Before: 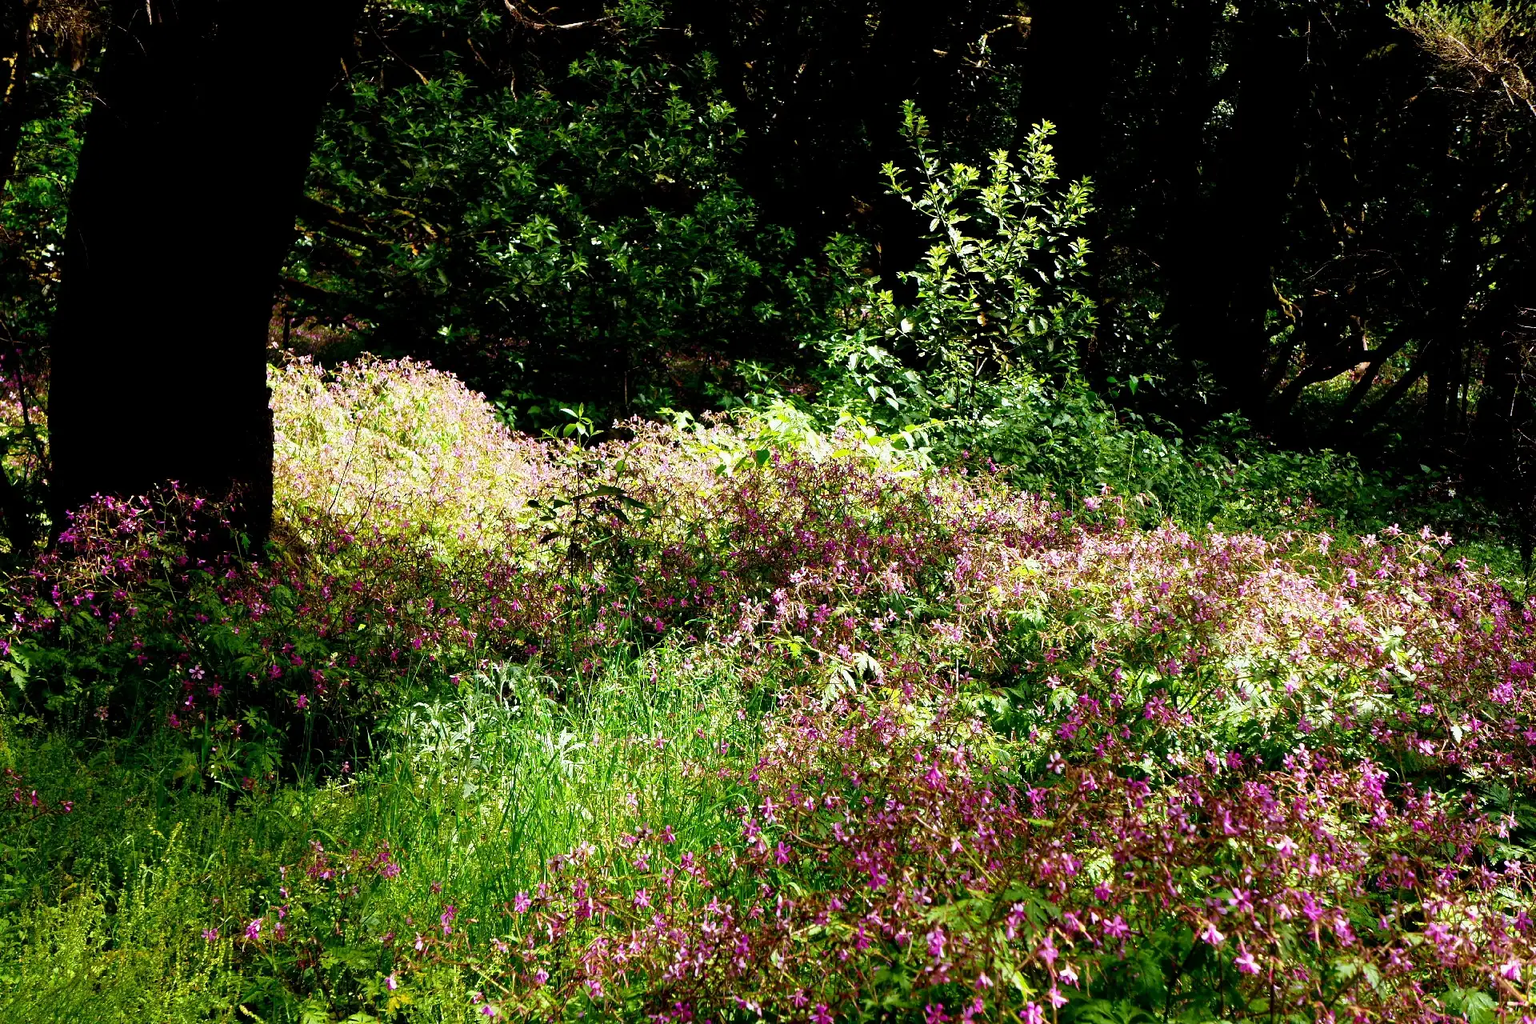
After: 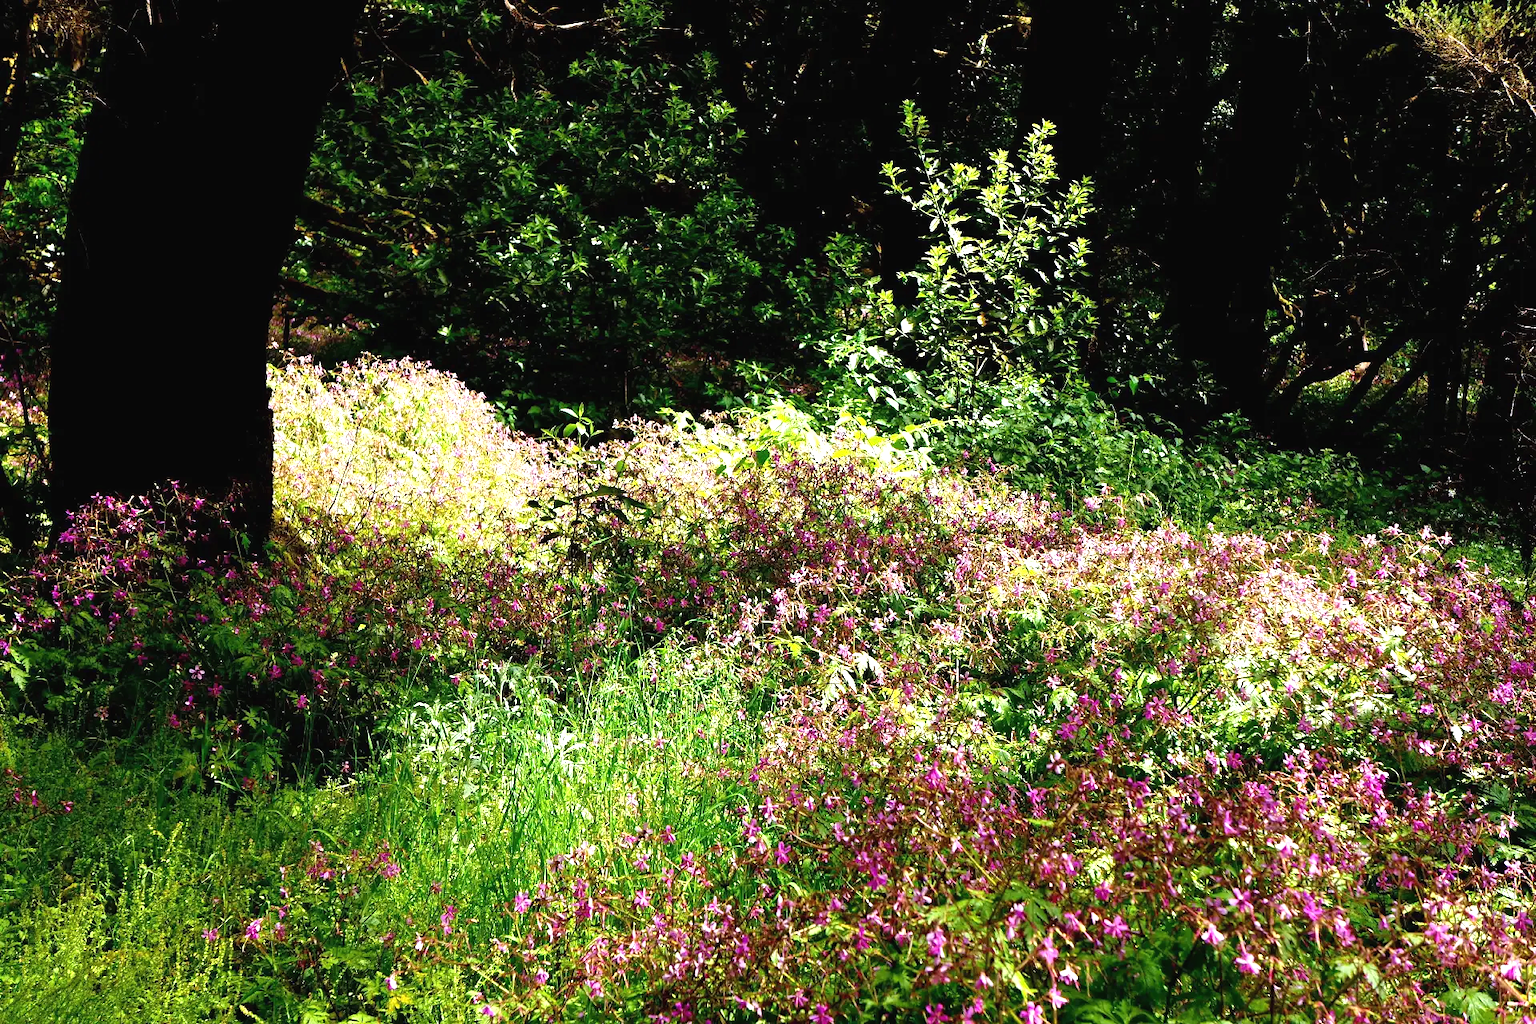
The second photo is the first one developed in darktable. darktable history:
exposure: black level correction -0.001, exposure 0.529 EV, compensate exposure bias true, compensate highlight preservation false
